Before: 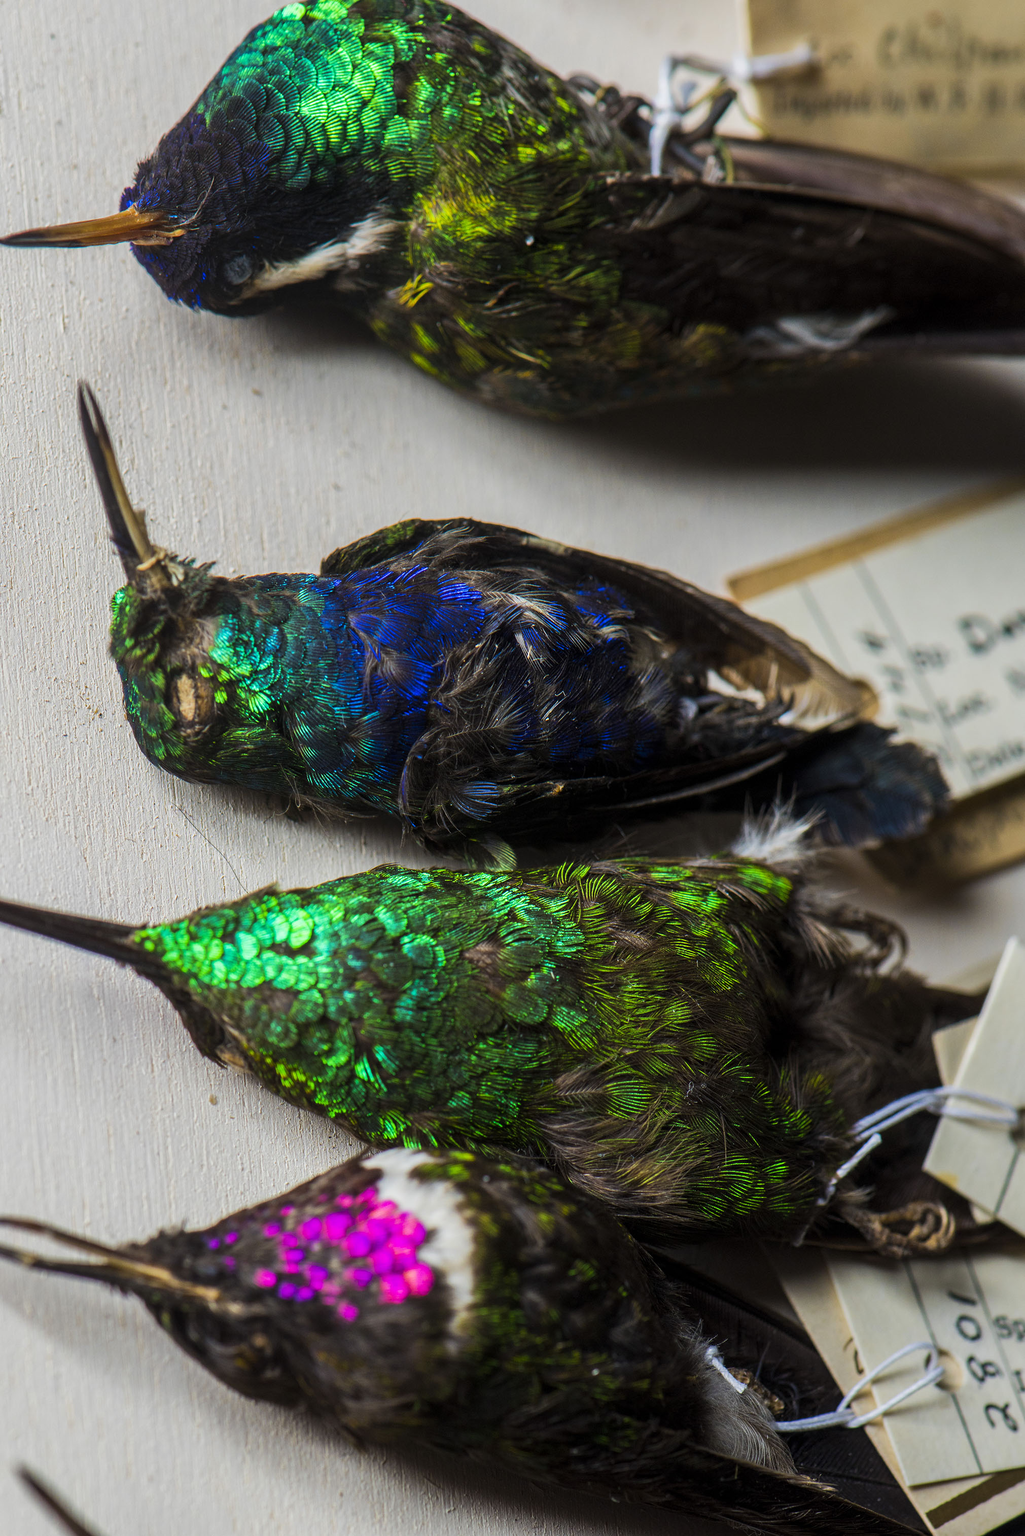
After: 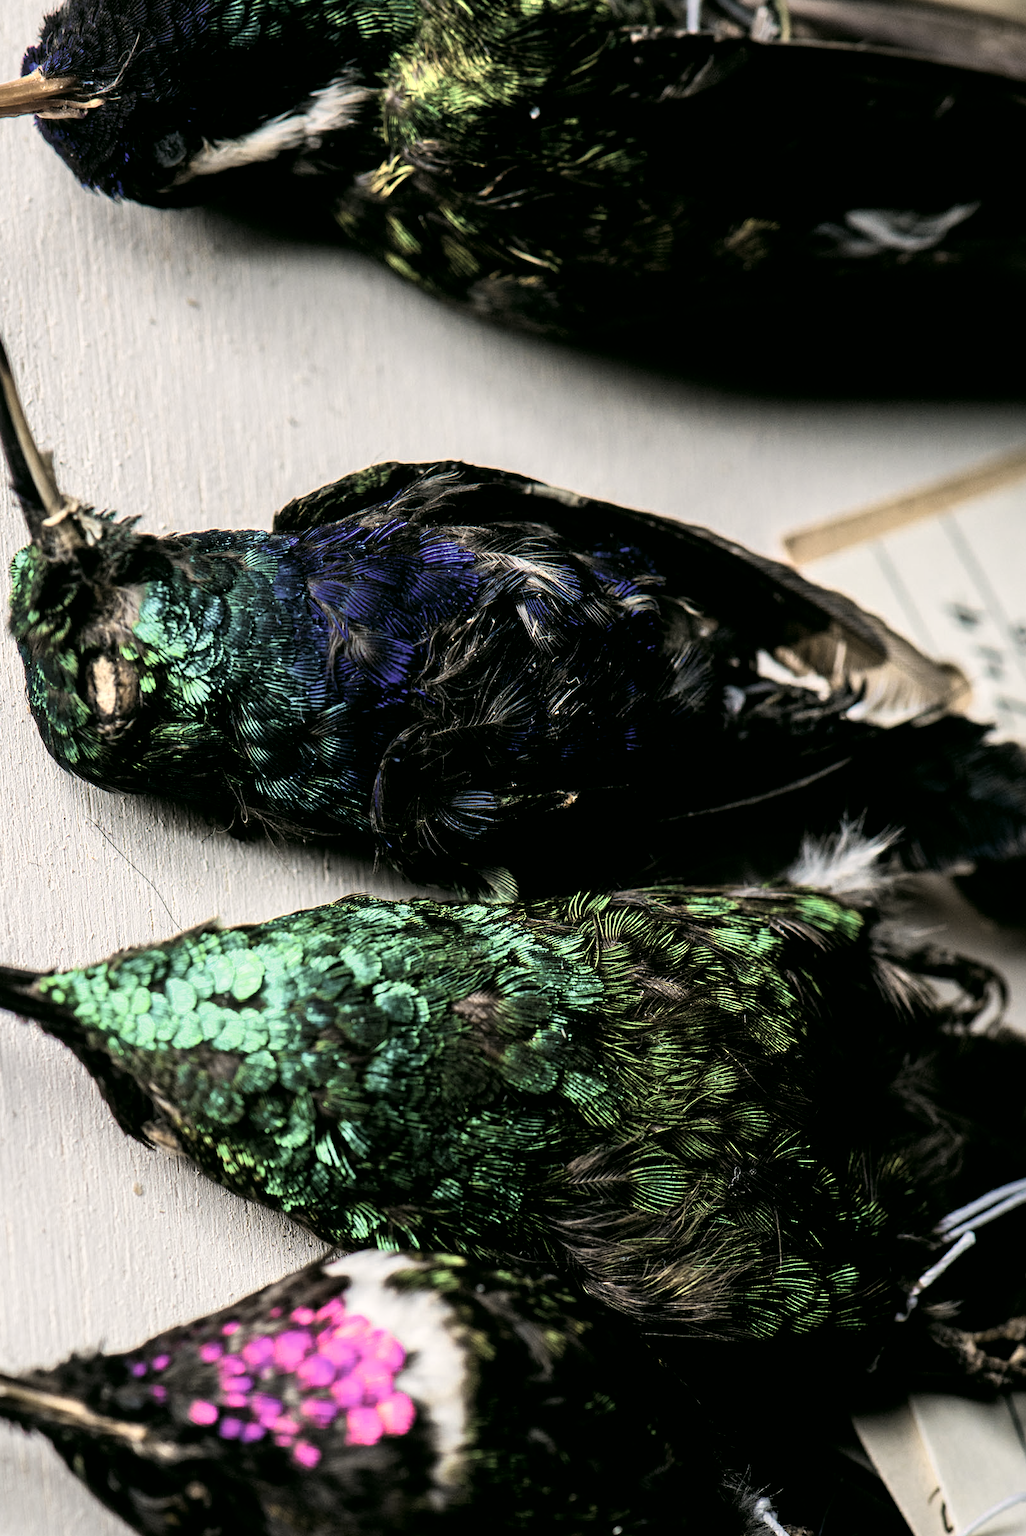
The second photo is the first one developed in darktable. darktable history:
color correction: highlights a* 4.41, highlights b* 4.97, shadows a* -7.25, shadows b* 4.62
exposure: exposure 0.205 EV, compensate exposure bias true, compensate highlight preservation false
filmic rgb: middle gray luminance 8.82%, black relative exposure -6.3 EV, white relative exposure 2.73 EV, target black luminance 0%, hardness 4.77, latitude 74.1%, contrast 1.334, shadows ↔ highlights balance 9.77%, iterations of high-quality reconstruction 0
color zones: curves: ch0 [(0, 0.6) (0.129, 0.585) (0.193, 0.596) (0.429, 0.5) (0.571, 0.5) (0.714, 0.5) (0.857, 0.5) (1, 0.6)]; ch1 [(0, 0.453) (0.112, 0.245) (0.213, 0.252) (0.429, 0.233) (0.571, 0.231) (0.683, 0.242) (0.857, 0.296) (1, 0.453)]
crop and rotate: left 10.102%, top 9.837%, right 9.899%, bottom 10.341%
